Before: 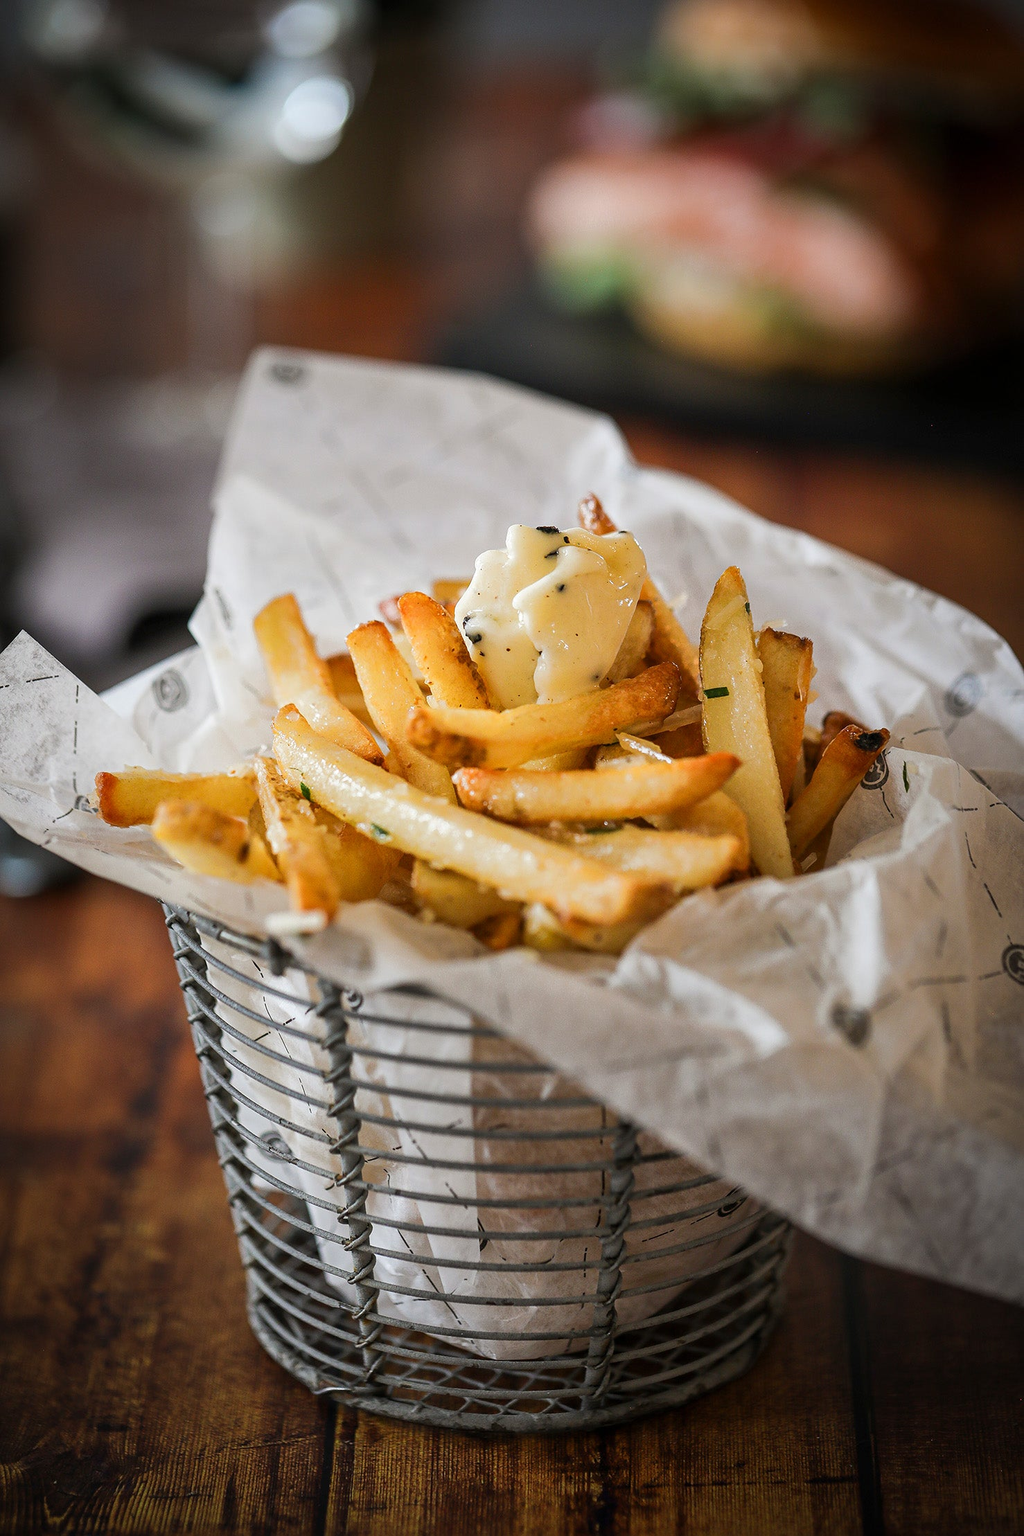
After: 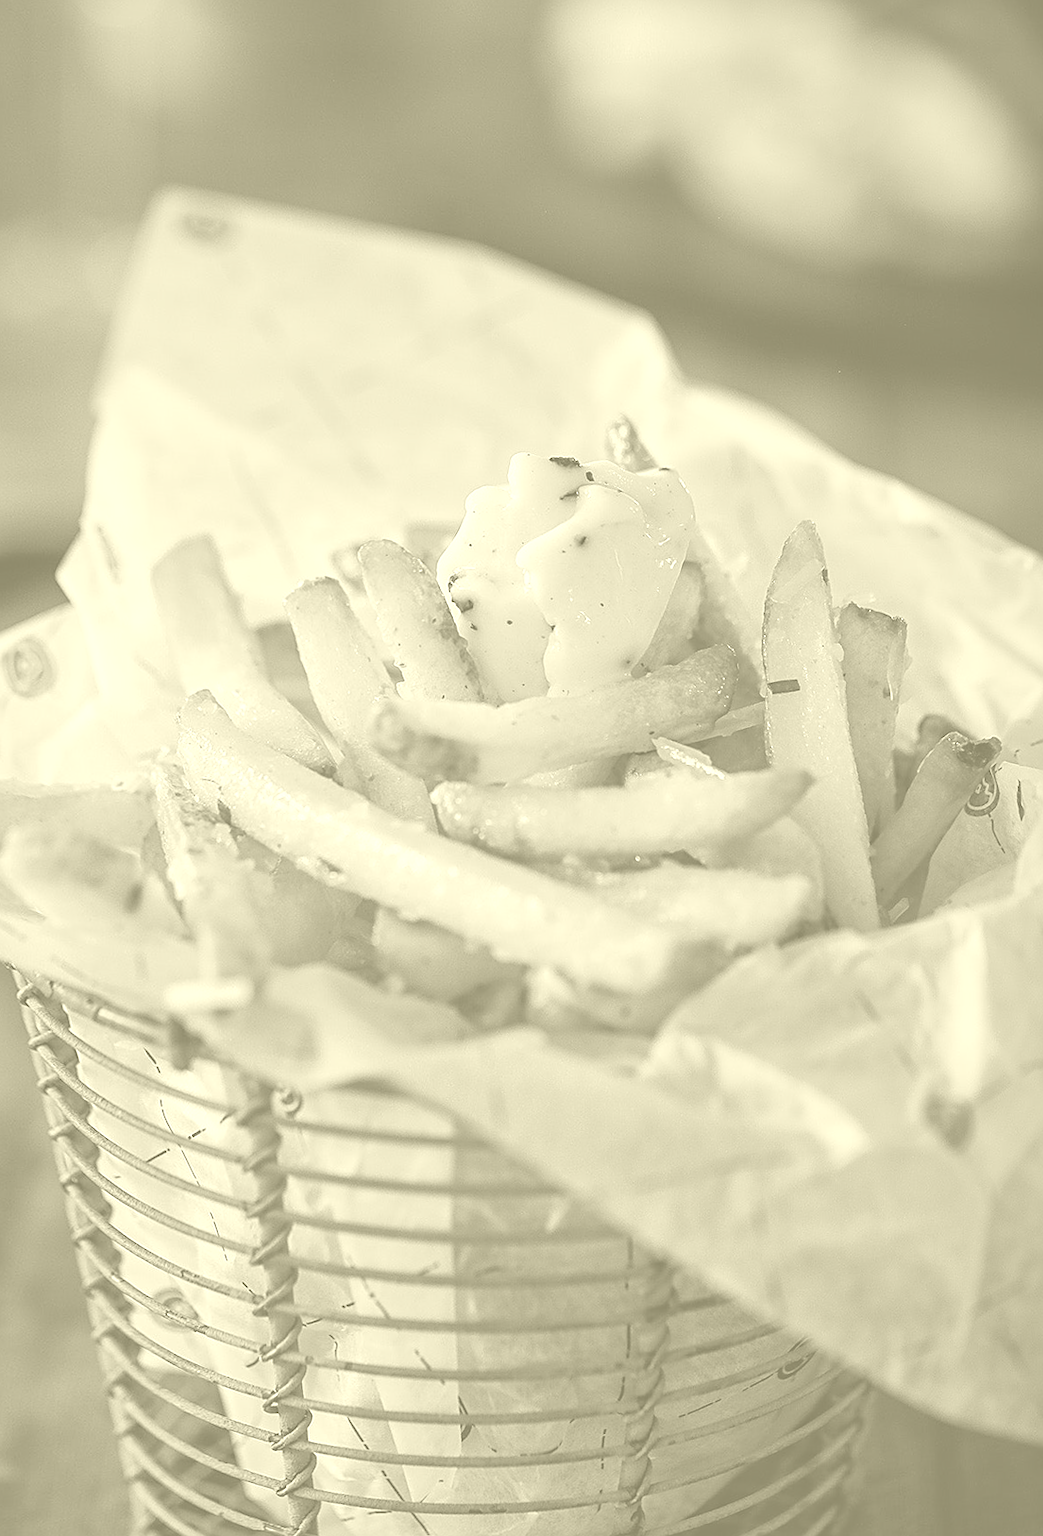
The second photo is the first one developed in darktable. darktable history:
crop: left 16.768%, top 8.653%, right 8.362%, bottom 12.485%
rotate and perspective: rotation 0.679°, lens shift (horizontal) 0.136, crop left 0.009, crop right 0.991, crop top 0.078, crop bottom 0.95
exposure: exposure 0 EV, compensate highlight preservation false
shadows and highlights: shadows 37.27, highlights -28.18, soften with gaussian
color zones: curves: ch2 [(0, 0.5) (0.084, 0.497) (0.323, 0.335) (0.4, 0.497) (1, 0.5)], process mode strong
colorize: hue 43.2°, saturation 40%, version 1
sharpen: on, module defaults
